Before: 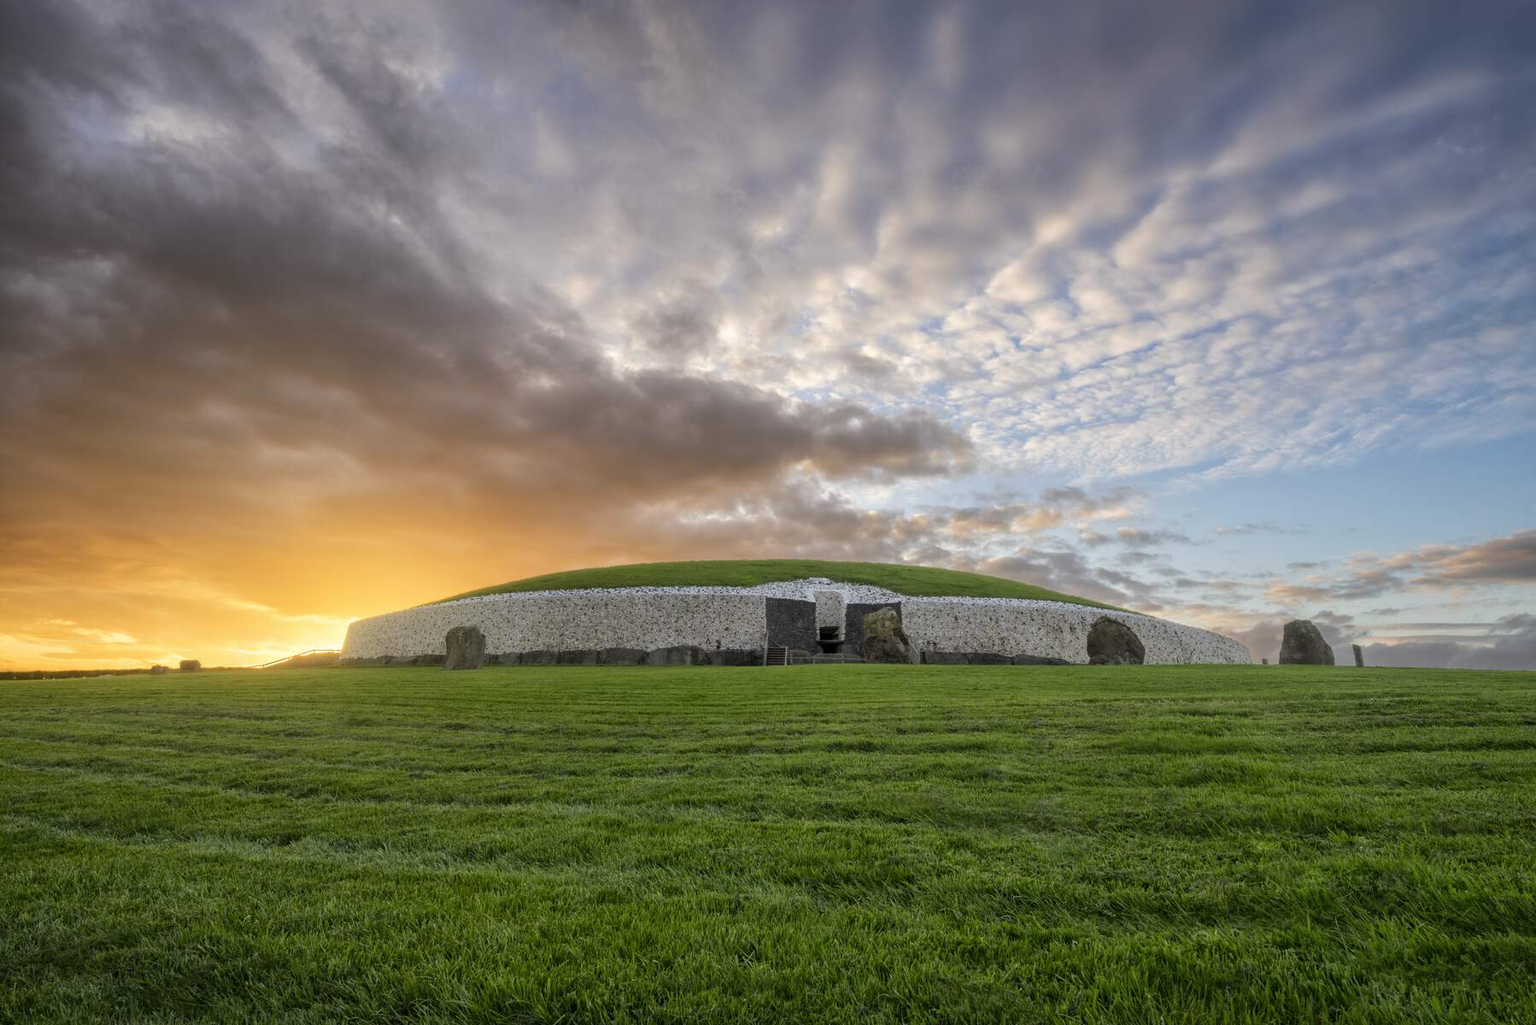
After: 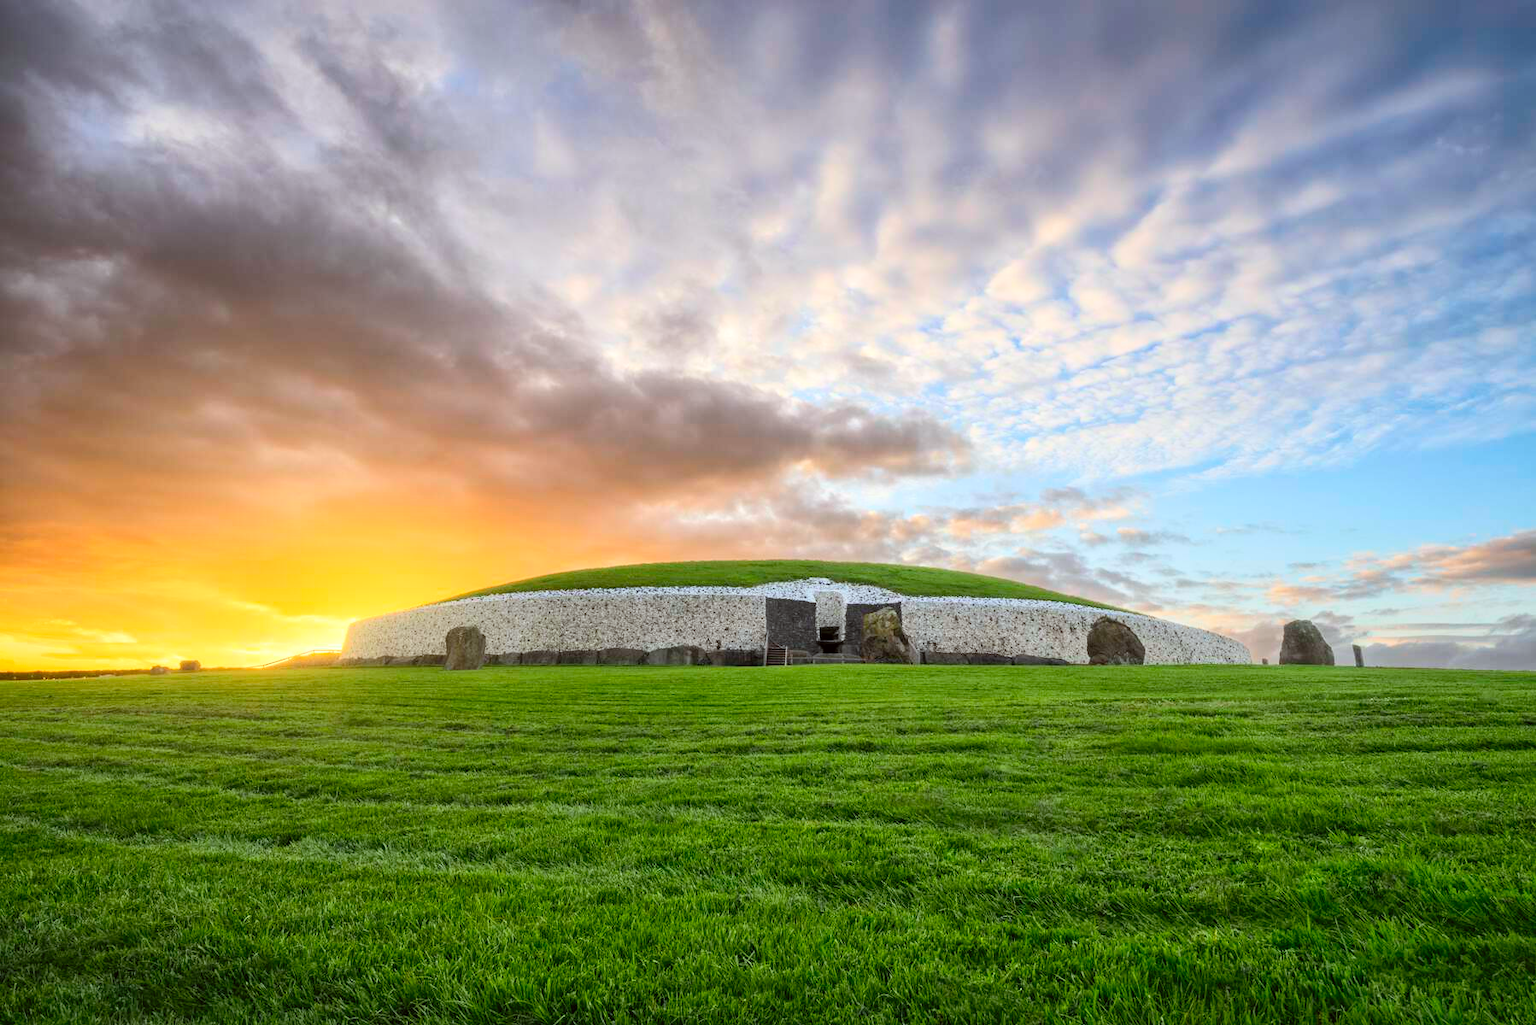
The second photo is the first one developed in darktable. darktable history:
color correction: highlights a* -2.91, highlights b* -2.78, shadows a* 2.48, shadows b* 2.69
contrast brightness saturation: contrast 0.243, brightness 0.248, saturation 0.388
